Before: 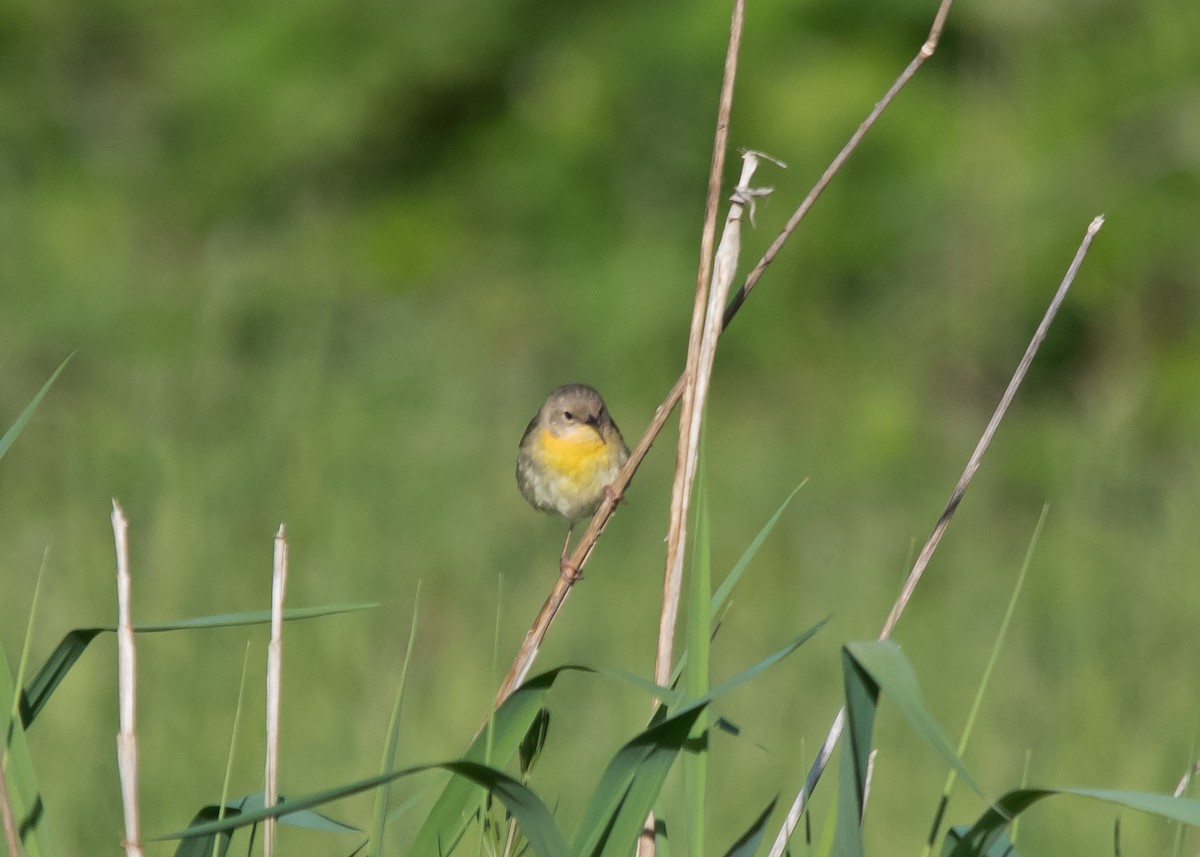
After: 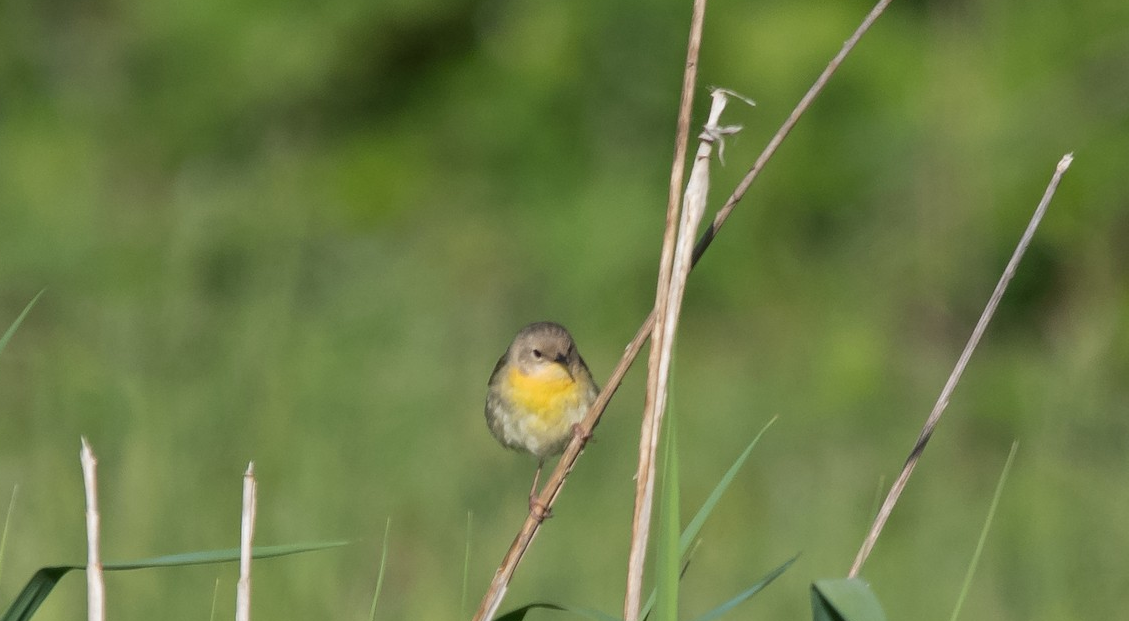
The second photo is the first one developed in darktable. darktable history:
crop: left 2.587%, top 7.255%, right 3.319%, bottom 20.226%
